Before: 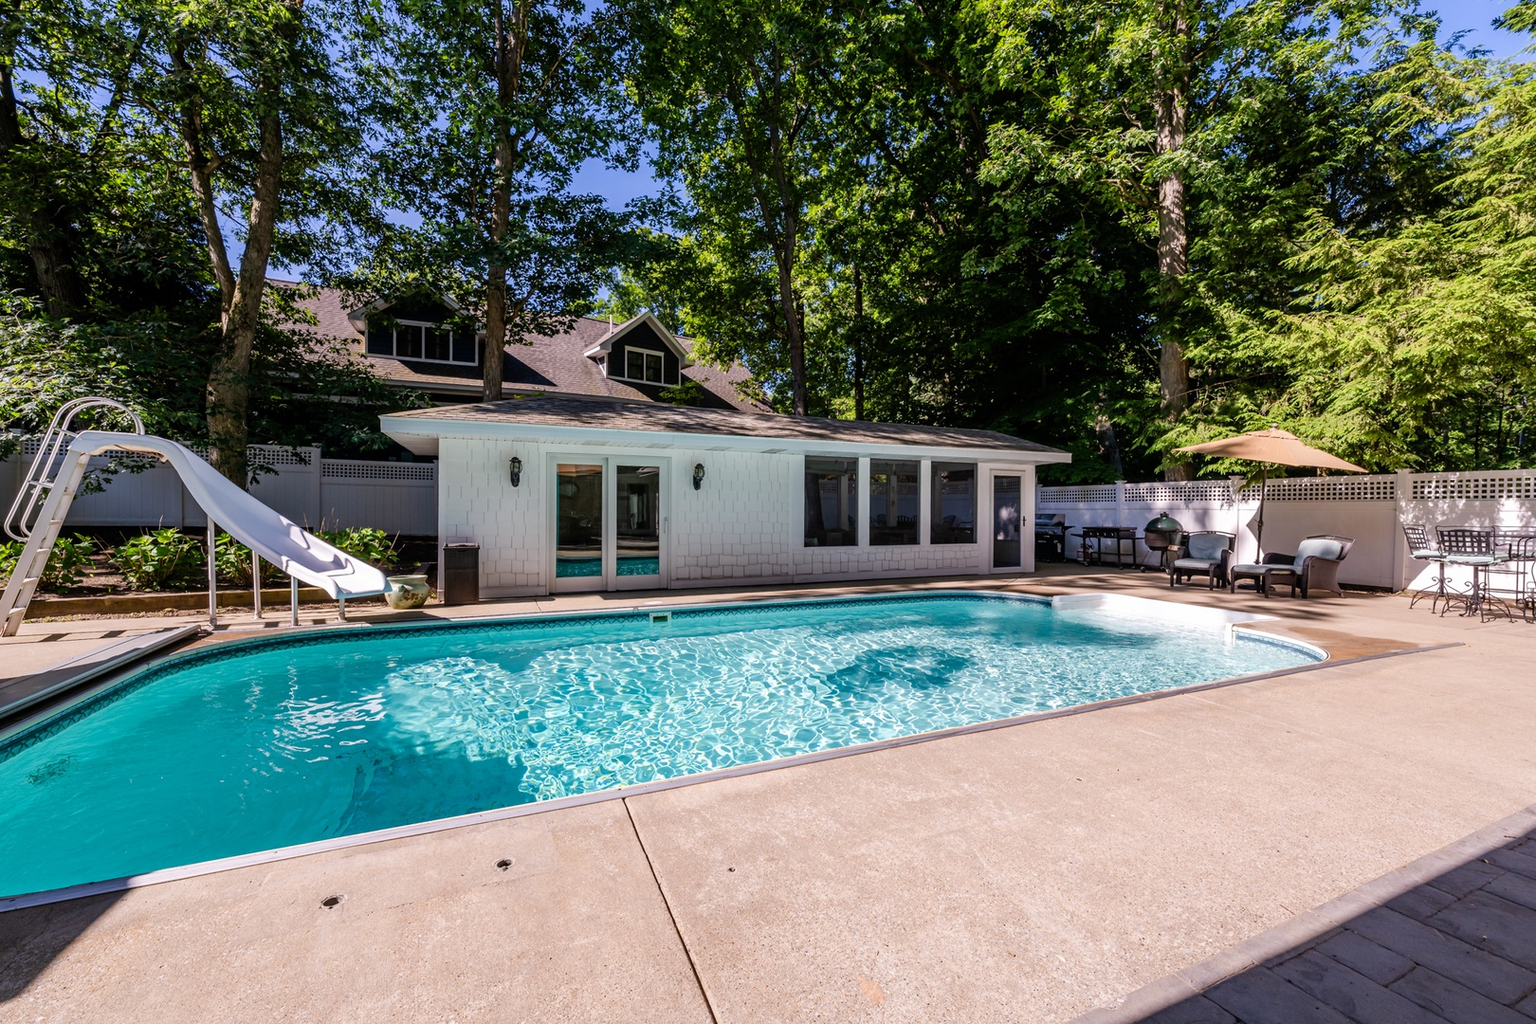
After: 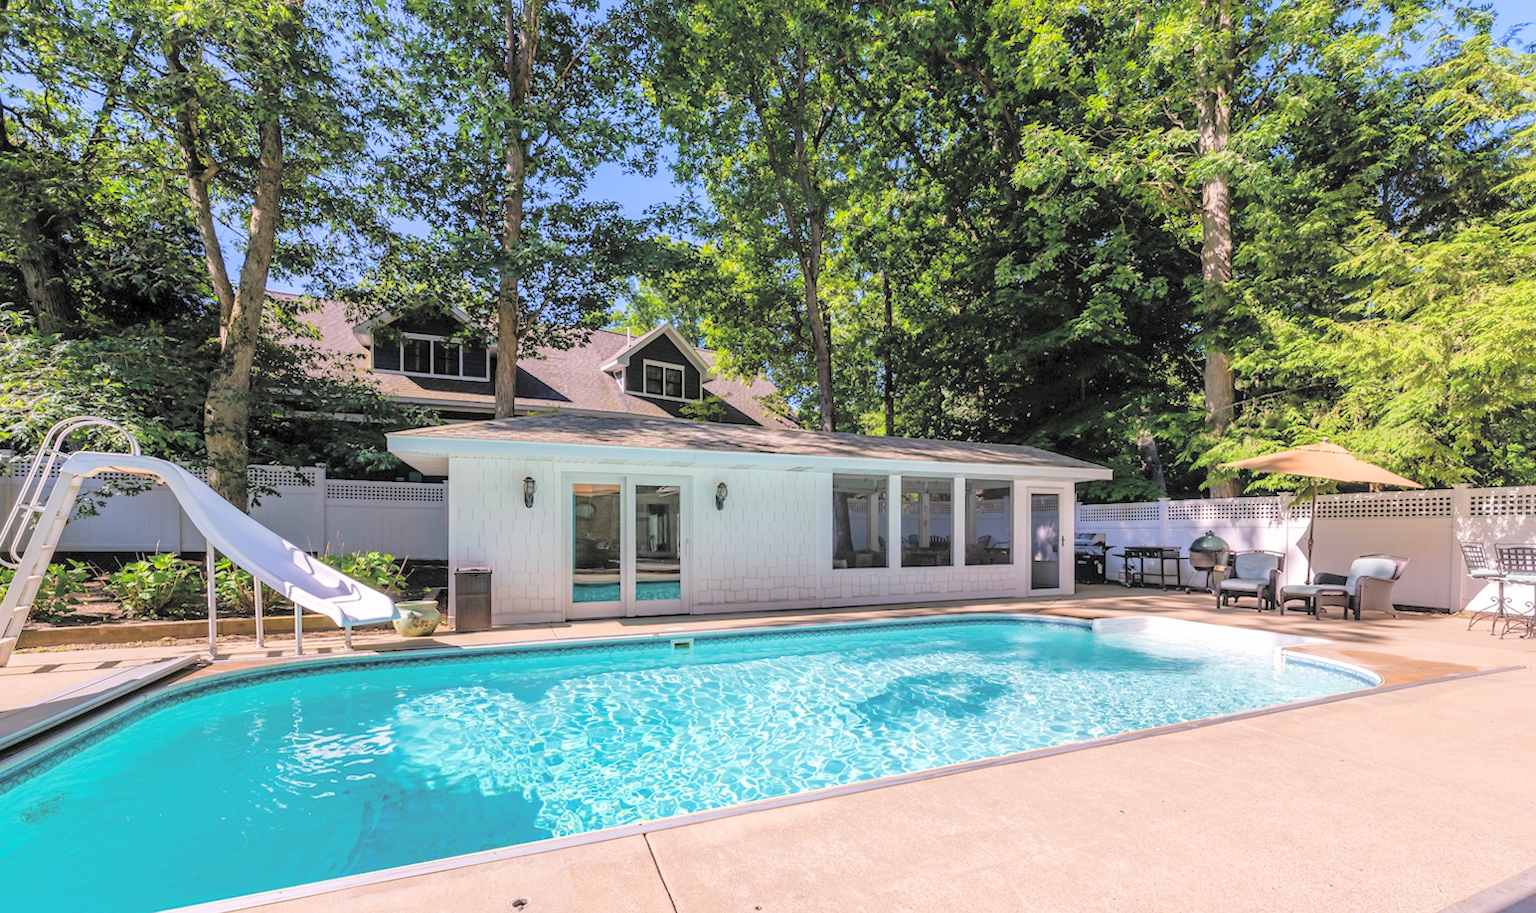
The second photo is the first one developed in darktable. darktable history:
crop and rotate: angle 0.321°, left 0.317%, right 3.452%, bottom 14.163%
tone curve: curves: ch0 [(0, 0) (0.004, 0.008) (0.077, 0.156) (0.169, 0.29) (0.774, 0.774) (1, 1)], color space Lab, independent channels, preserve colors none
contrast brightness saturation: contrast 0.096, brightness 0.298, saturation 0.146
